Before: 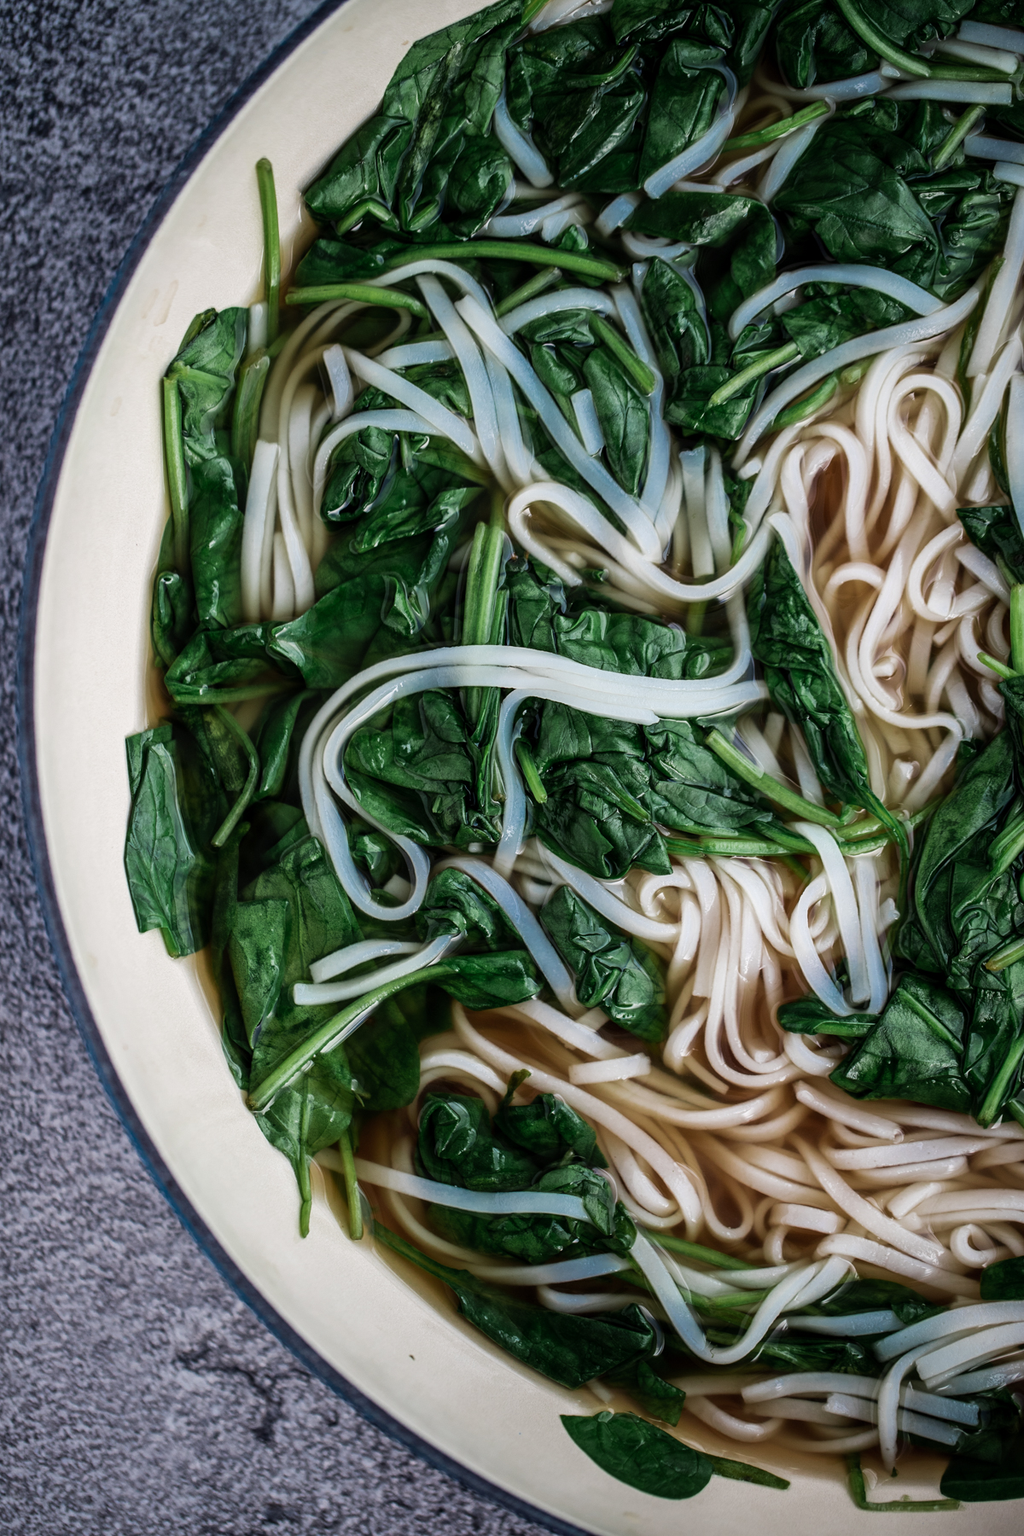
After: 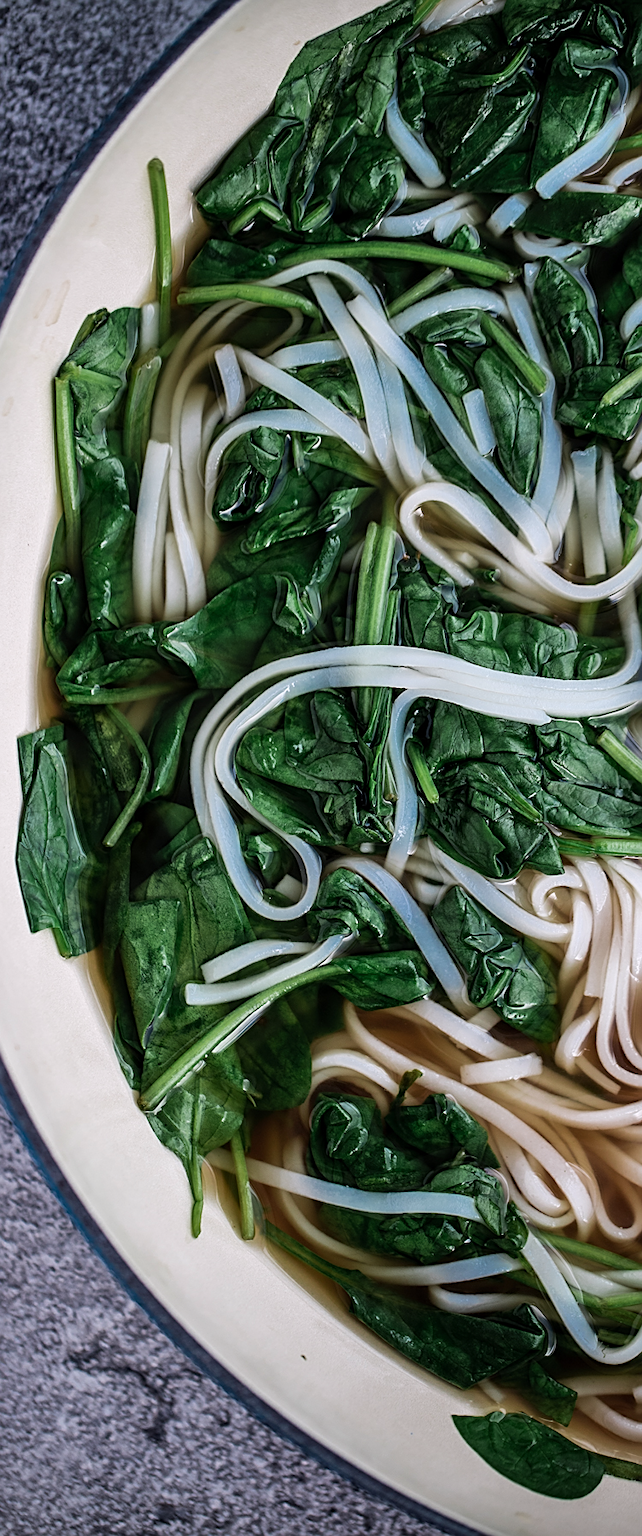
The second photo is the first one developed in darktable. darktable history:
sharpen: on, module defaults
vignetting: fall-off start 92.6%, brightness -0.52, saturation -0.51, center (-0.012, 0)
white balance: red 1.009, blue 1.027
shadows and highlights: soften with gaussian
crop: left 10.644%, right 26.528%
